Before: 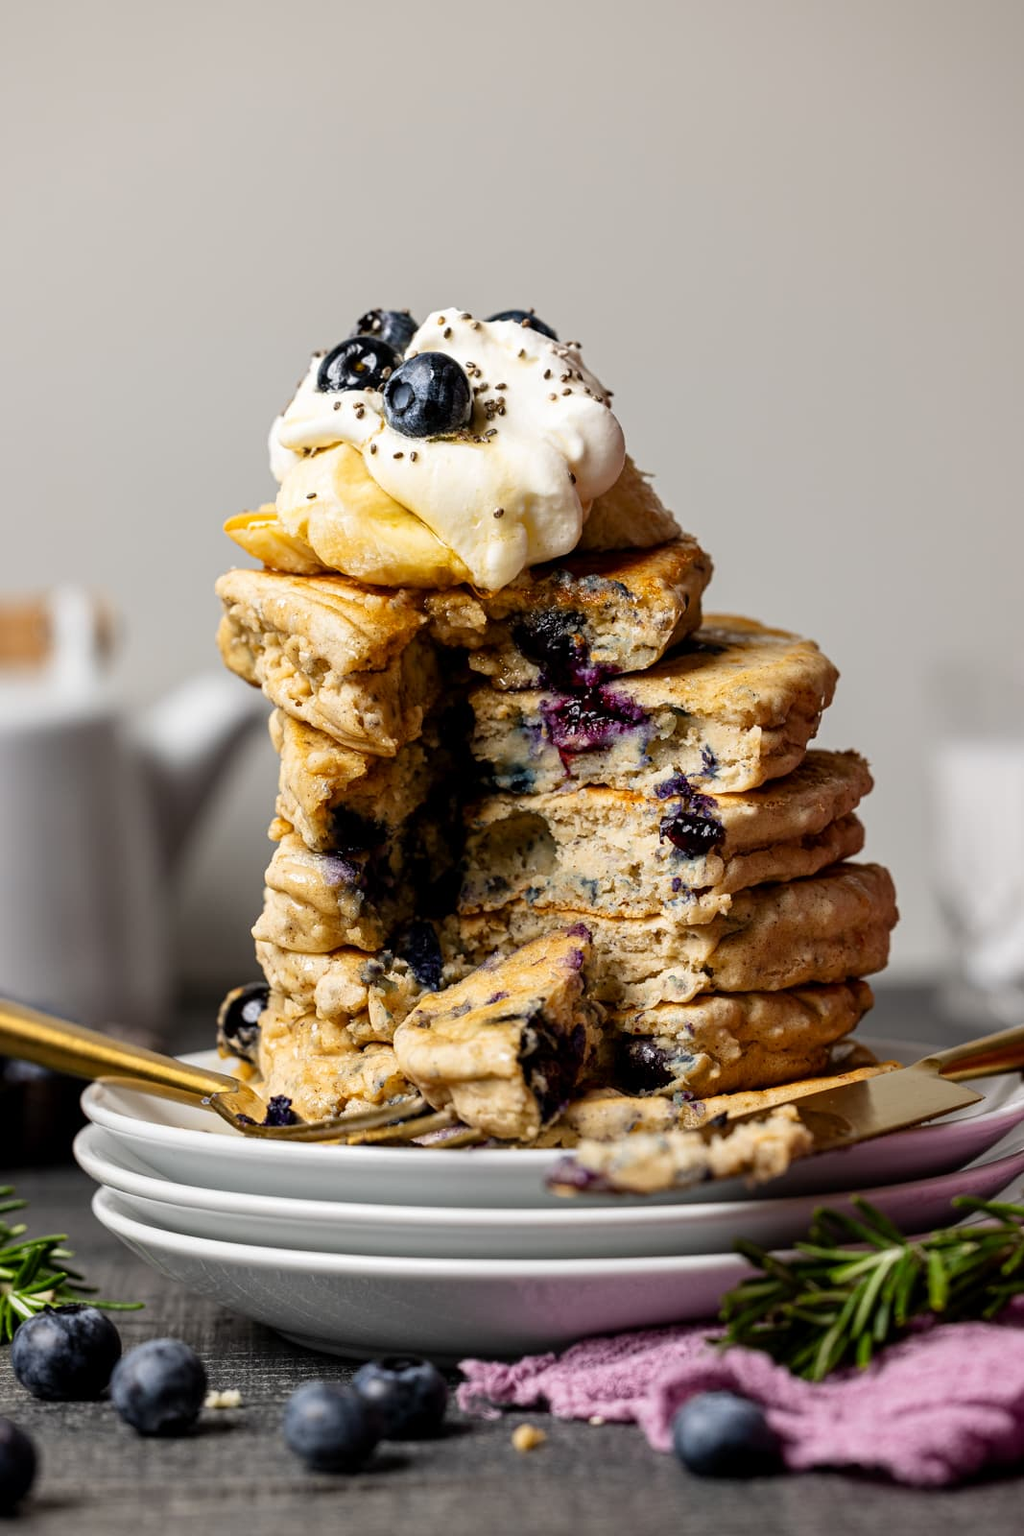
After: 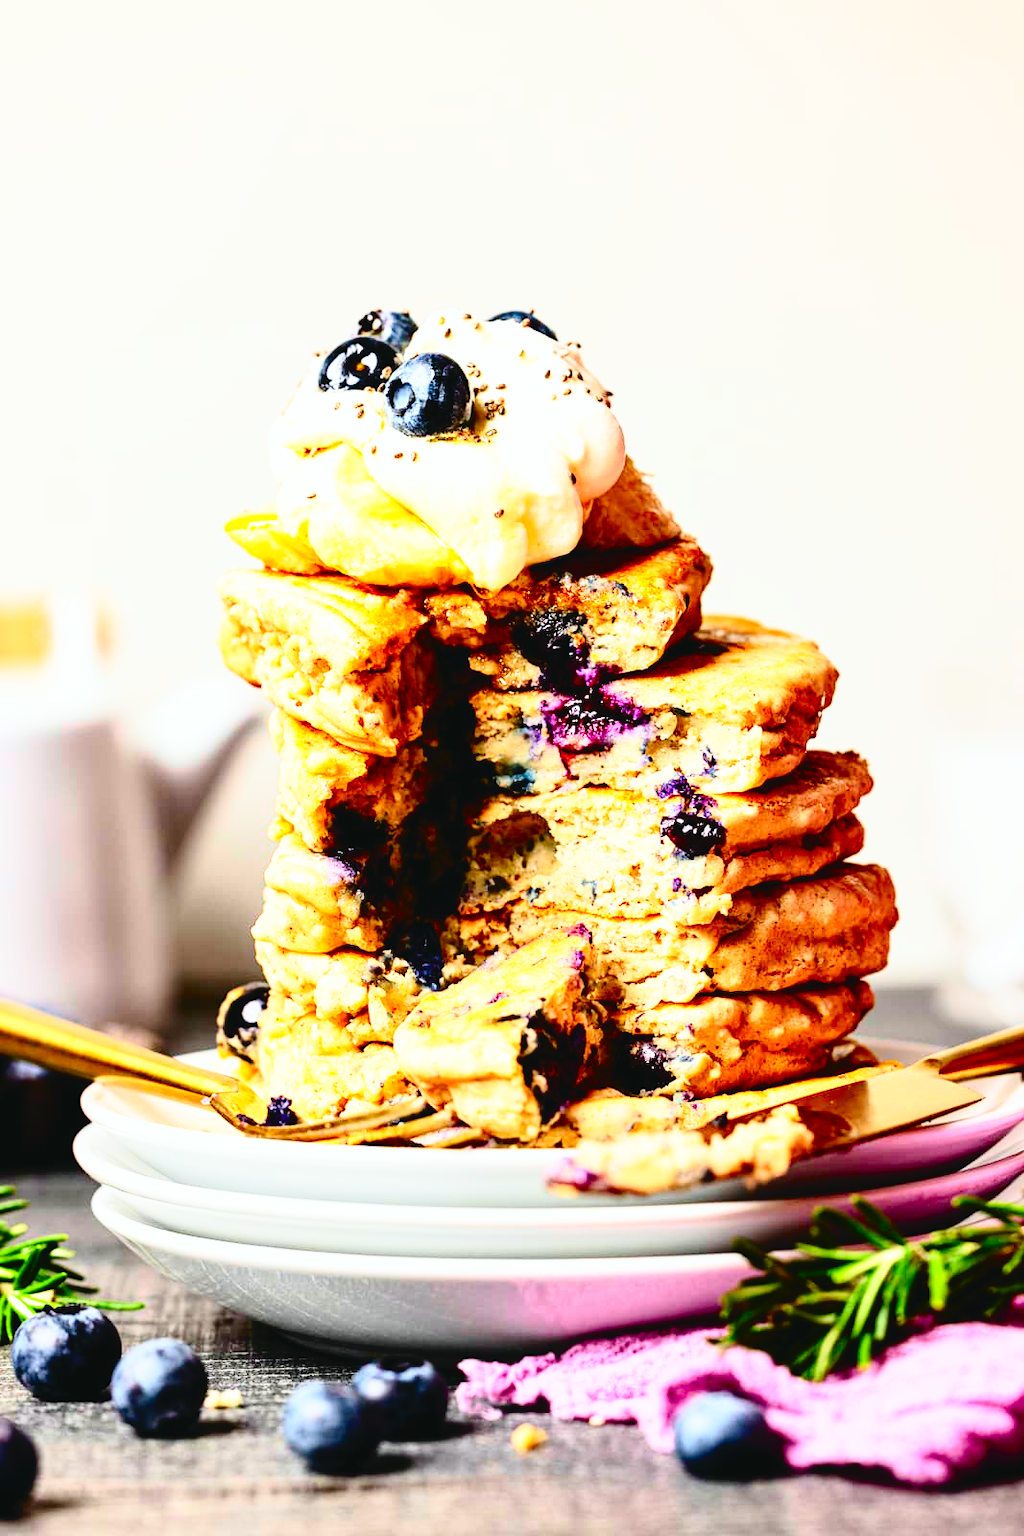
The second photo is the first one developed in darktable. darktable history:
base curve: curves: ch0 [(0, 0) (0.012, 0.01) (0.073, 0.168) (0.31, 0.711) (0.645, 0.957) (1, 1)], preserve colors none
contrast brightness saturation: contrast 0.2, brightness 0.16, saturation 0.22
tone curve: curves: ch0 [(0.001, 0.034) (0.115, 0.093) (0.251, 0.232) (0.382, 0.397) (0.652, 0.719) (0.802, 0.876) (1, 0.998)]; ch1 [(0, 0) (0.384, 0.324) (0.472, 0.466) (0.504, 0.5) (0.517, 0.533) (0.547, 0.564) (0.582, 0.628) (0.657, 0.727) (1, 1)]; ch2 [(0, 0) (0.278, 0.232) (0.5, 0.5) (0.531, 0.552) (0.61, 0.653) (1, 1)], color space Lab, independent channels, preserve colors none
exposure: black level correction 0, compensate exposure bias true, compensate highlight preservation false
